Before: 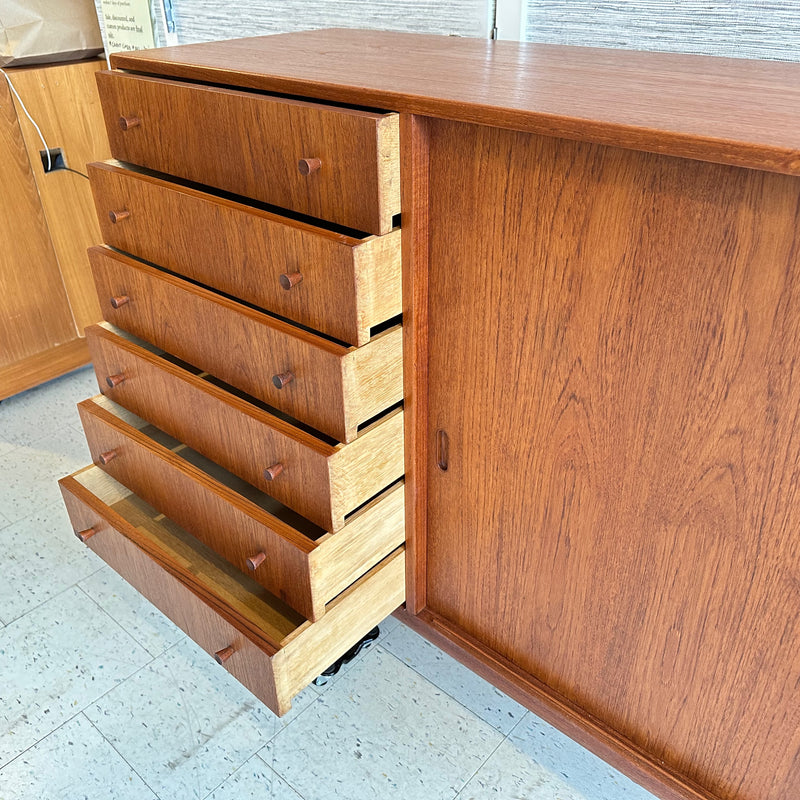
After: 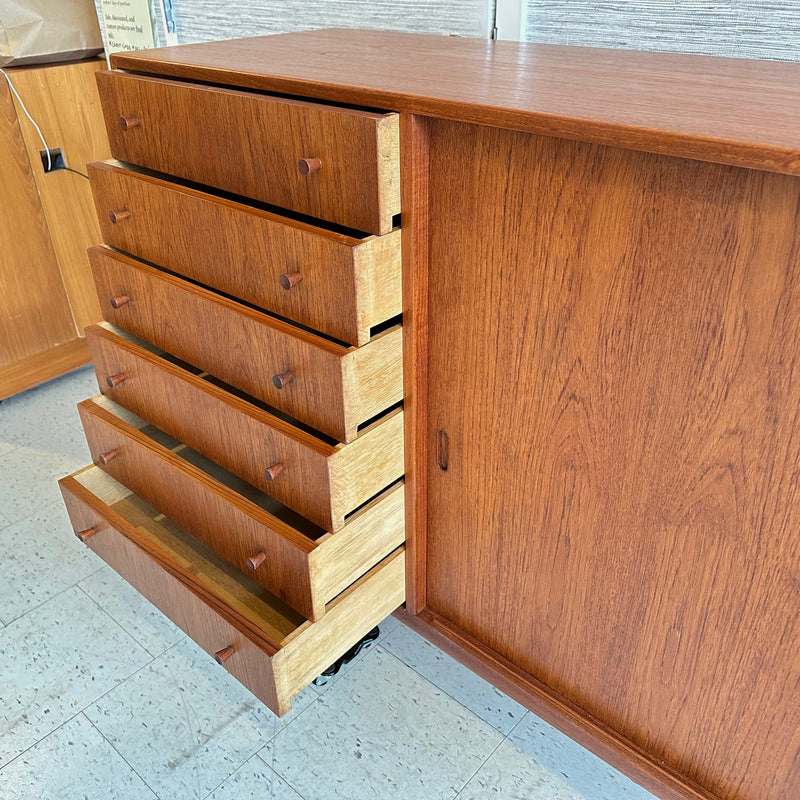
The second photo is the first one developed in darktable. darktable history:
shadows and highlights: shadows -20.63, white point adjustment -2.03, highlights -35.09
